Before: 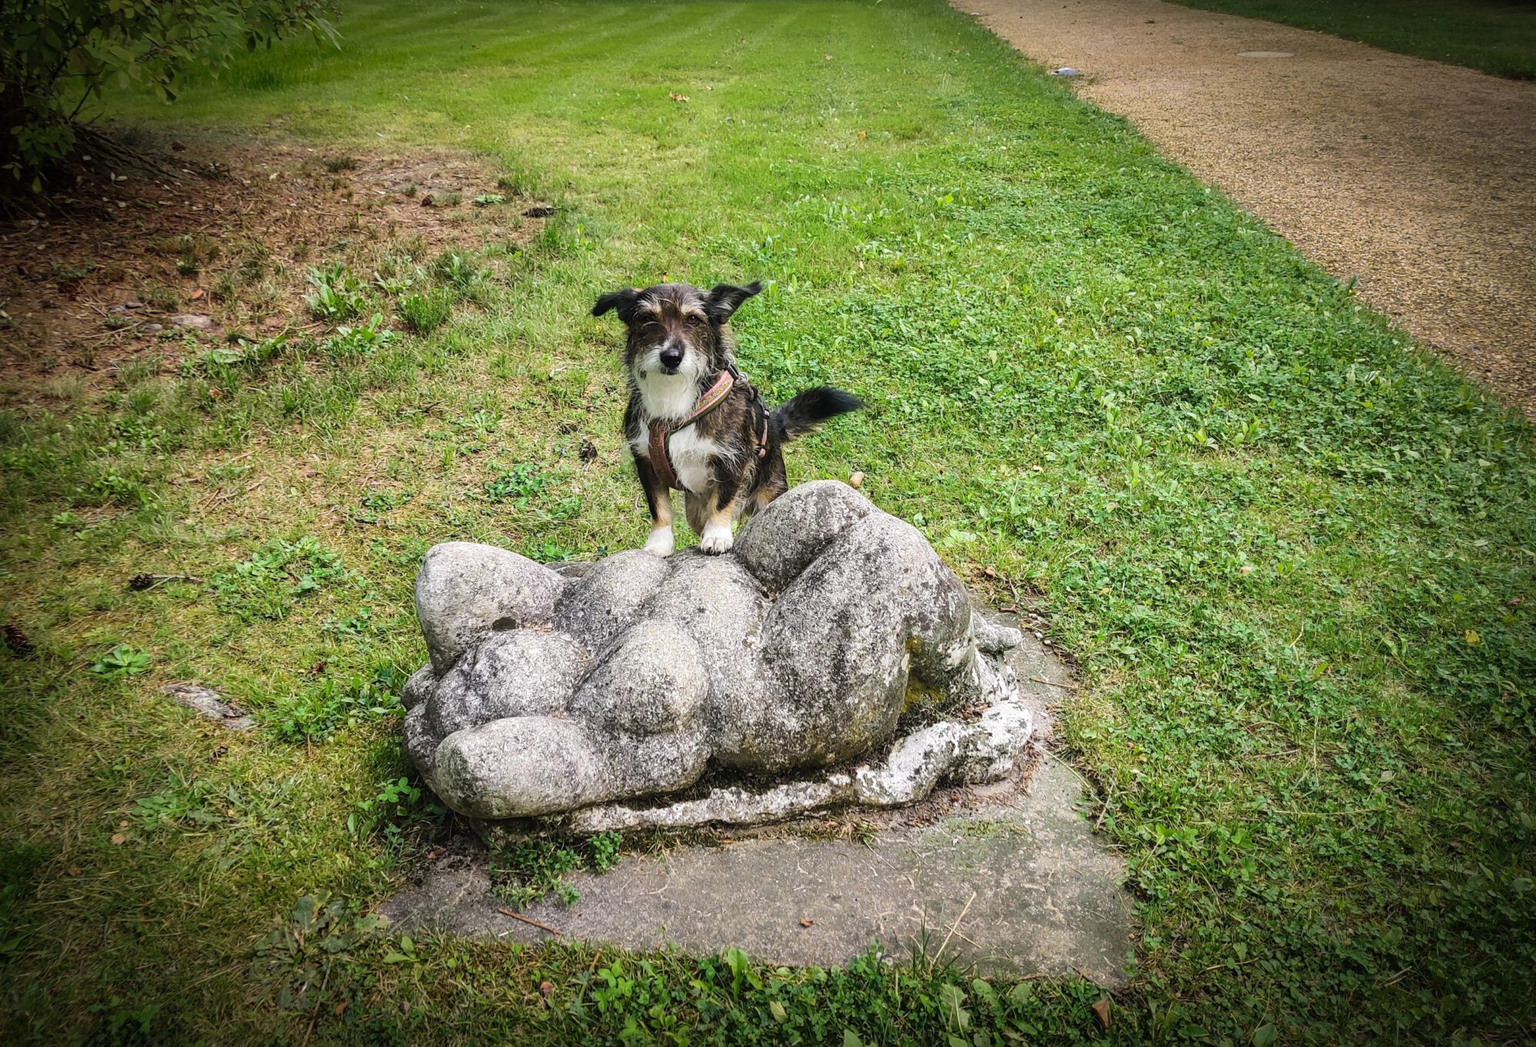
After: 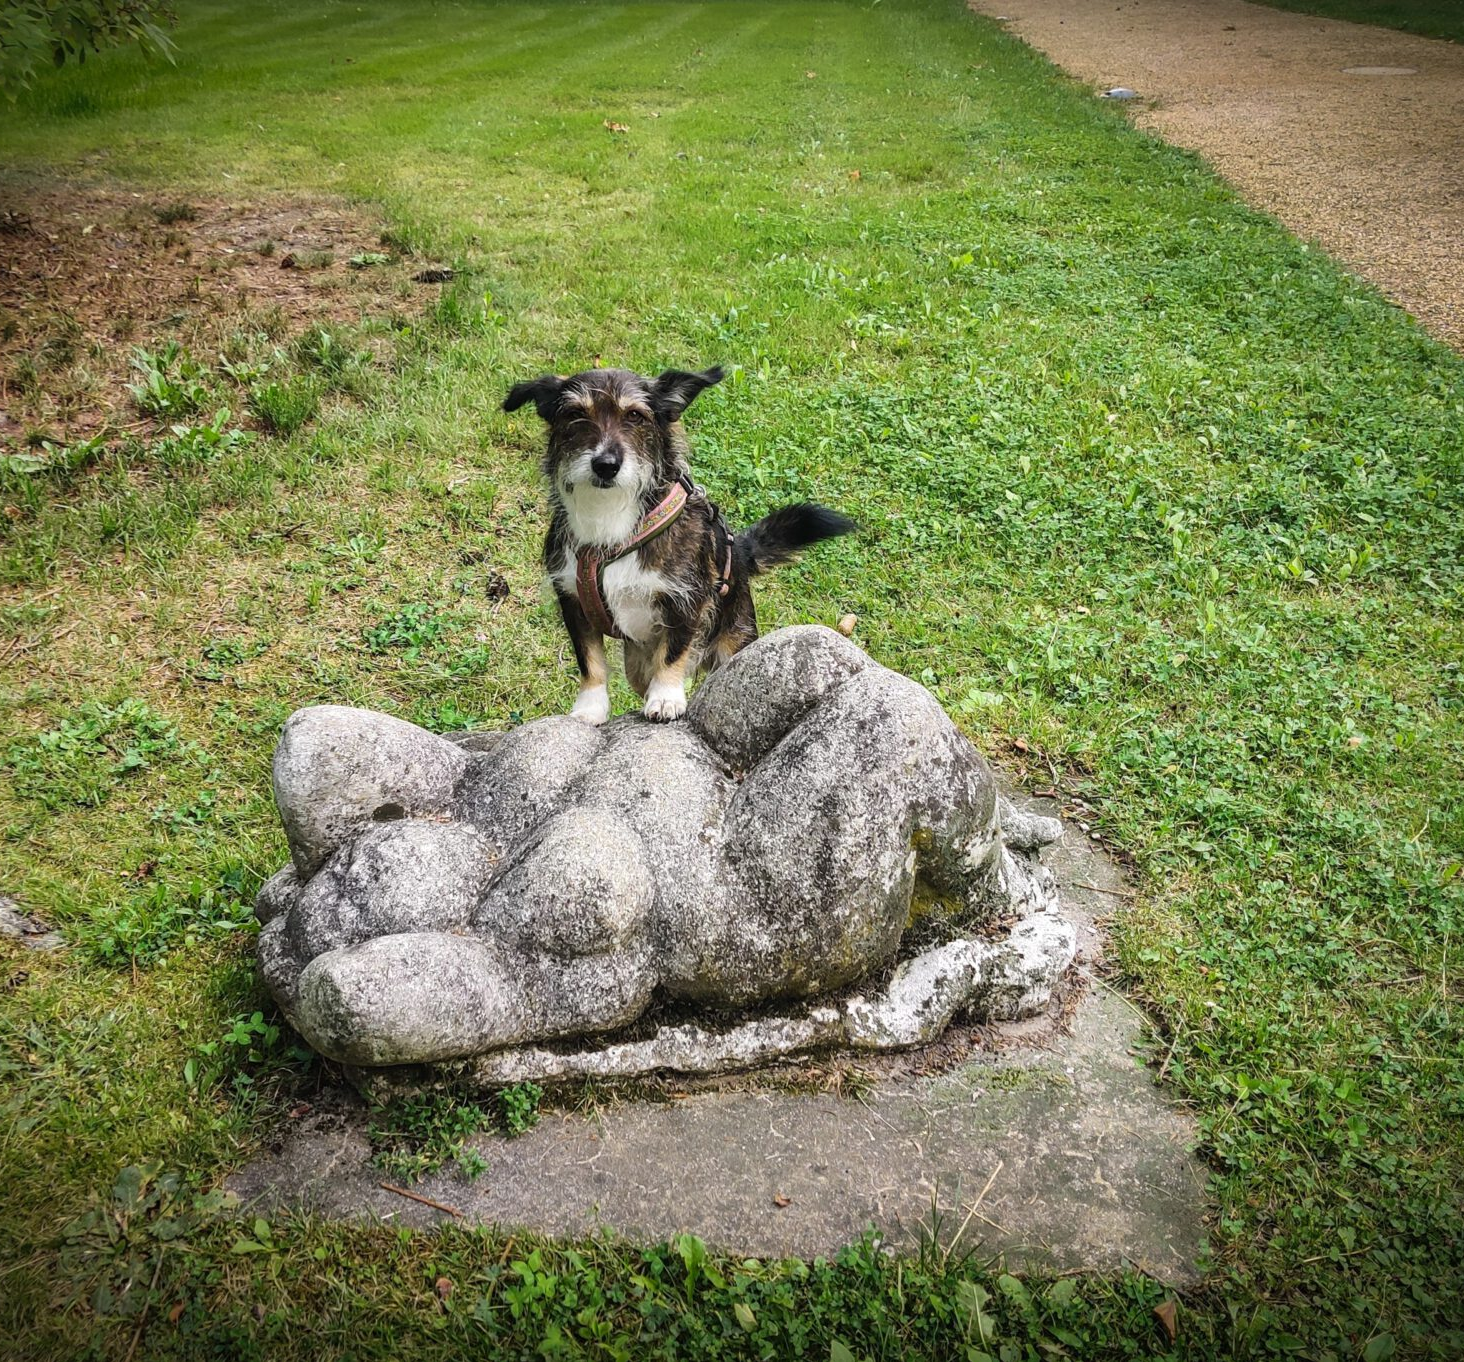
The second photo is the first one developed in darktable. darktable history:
base curve: curves: ch0 [(0, 0) (0.303, 0.277) (1, 1)]
crop: left 13.443%, right 13.31%
